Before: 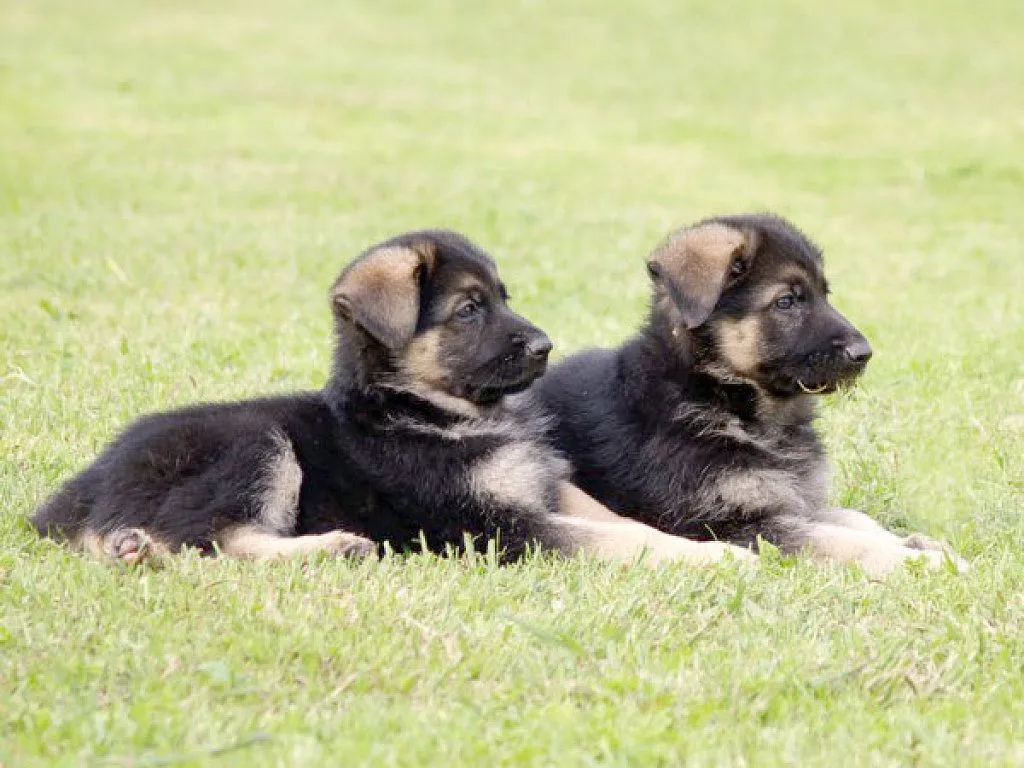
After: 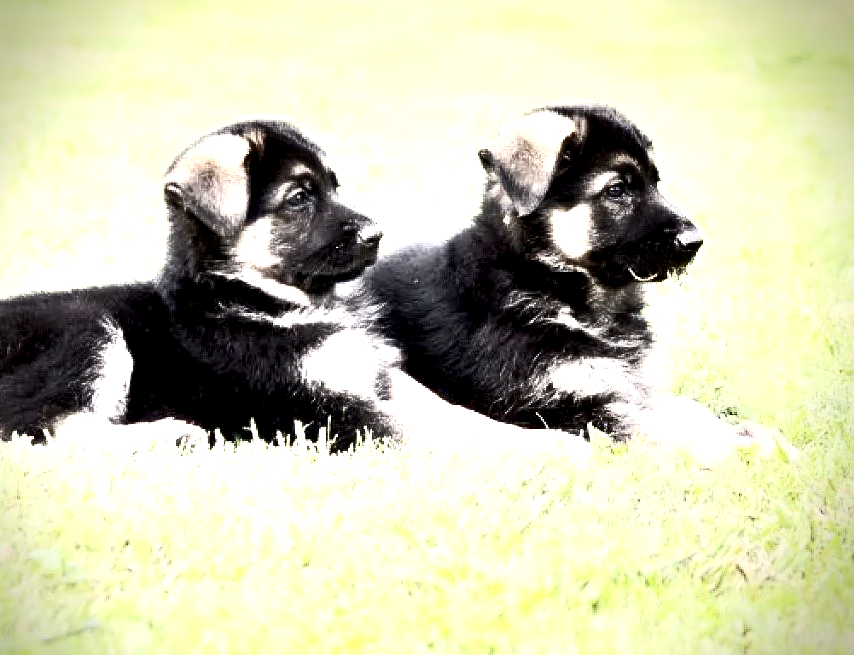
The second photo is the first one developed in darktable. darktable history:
crop: left 16.532%, top 14.681%
local contrast: highlights 209%, shadows 135%, detail 140%, midtone range 0.256
vignetting: brightness -0.556, saturation 0.001, dithering 8-bit output
contrast brightness saturation: contrast 0.579, brightness 0.573, saturation -0.327
exposure: compensate exposure bias true, compensate highlight preservation false
shadows and highlights: shadows 30.65, highlights -62.93, soften with gaussian
